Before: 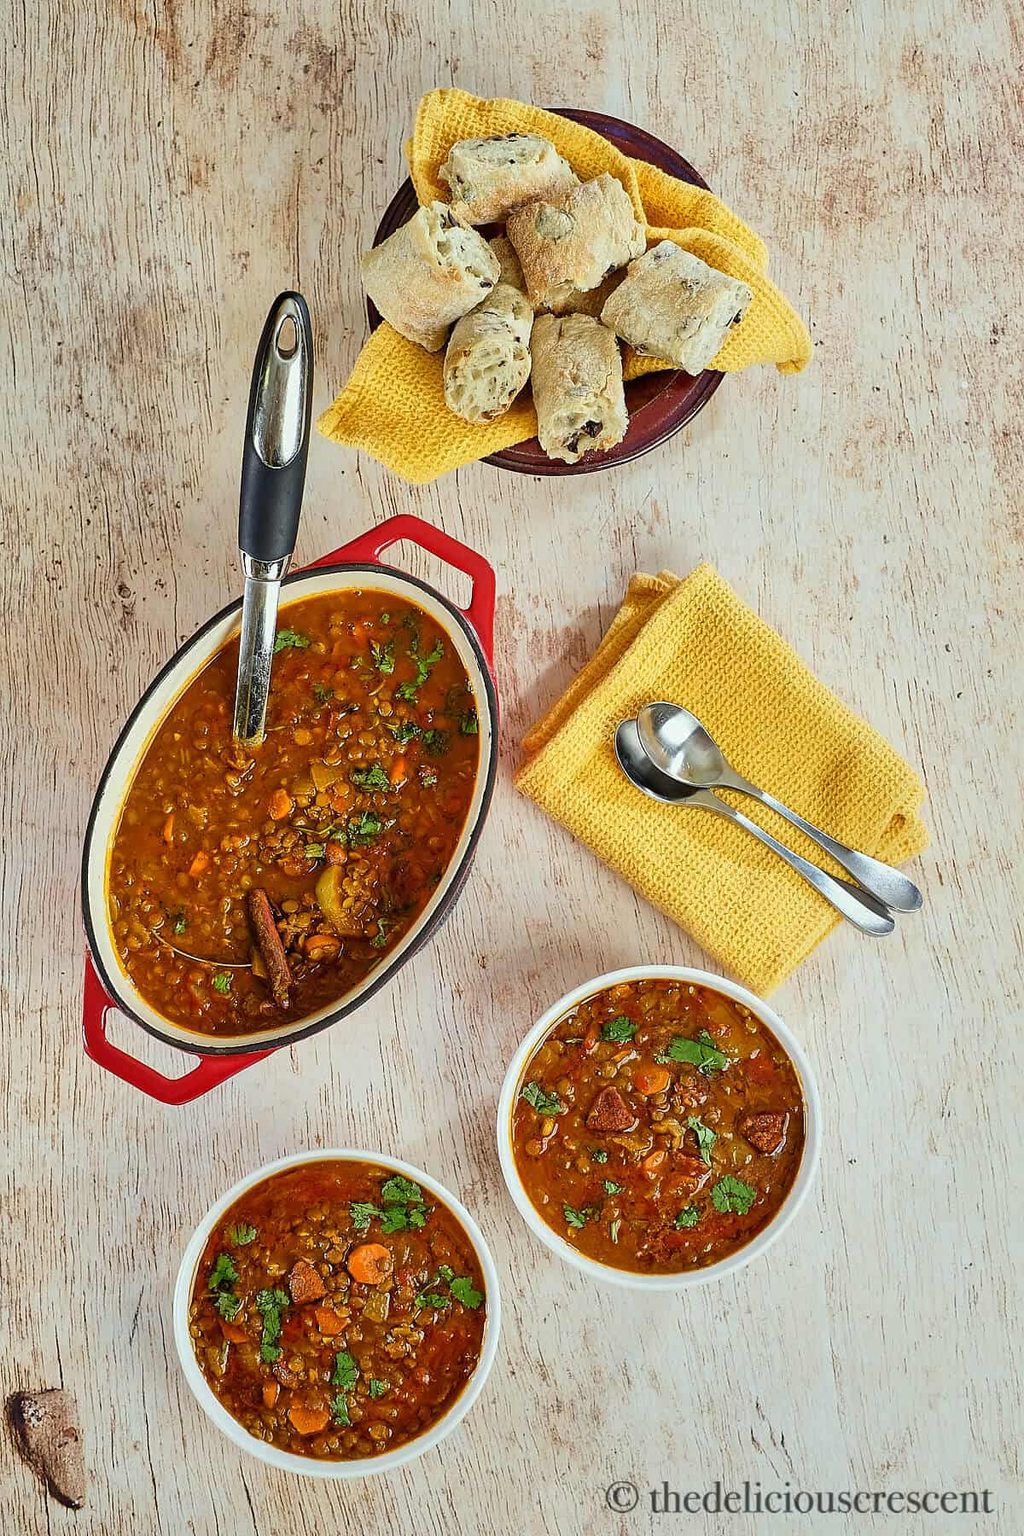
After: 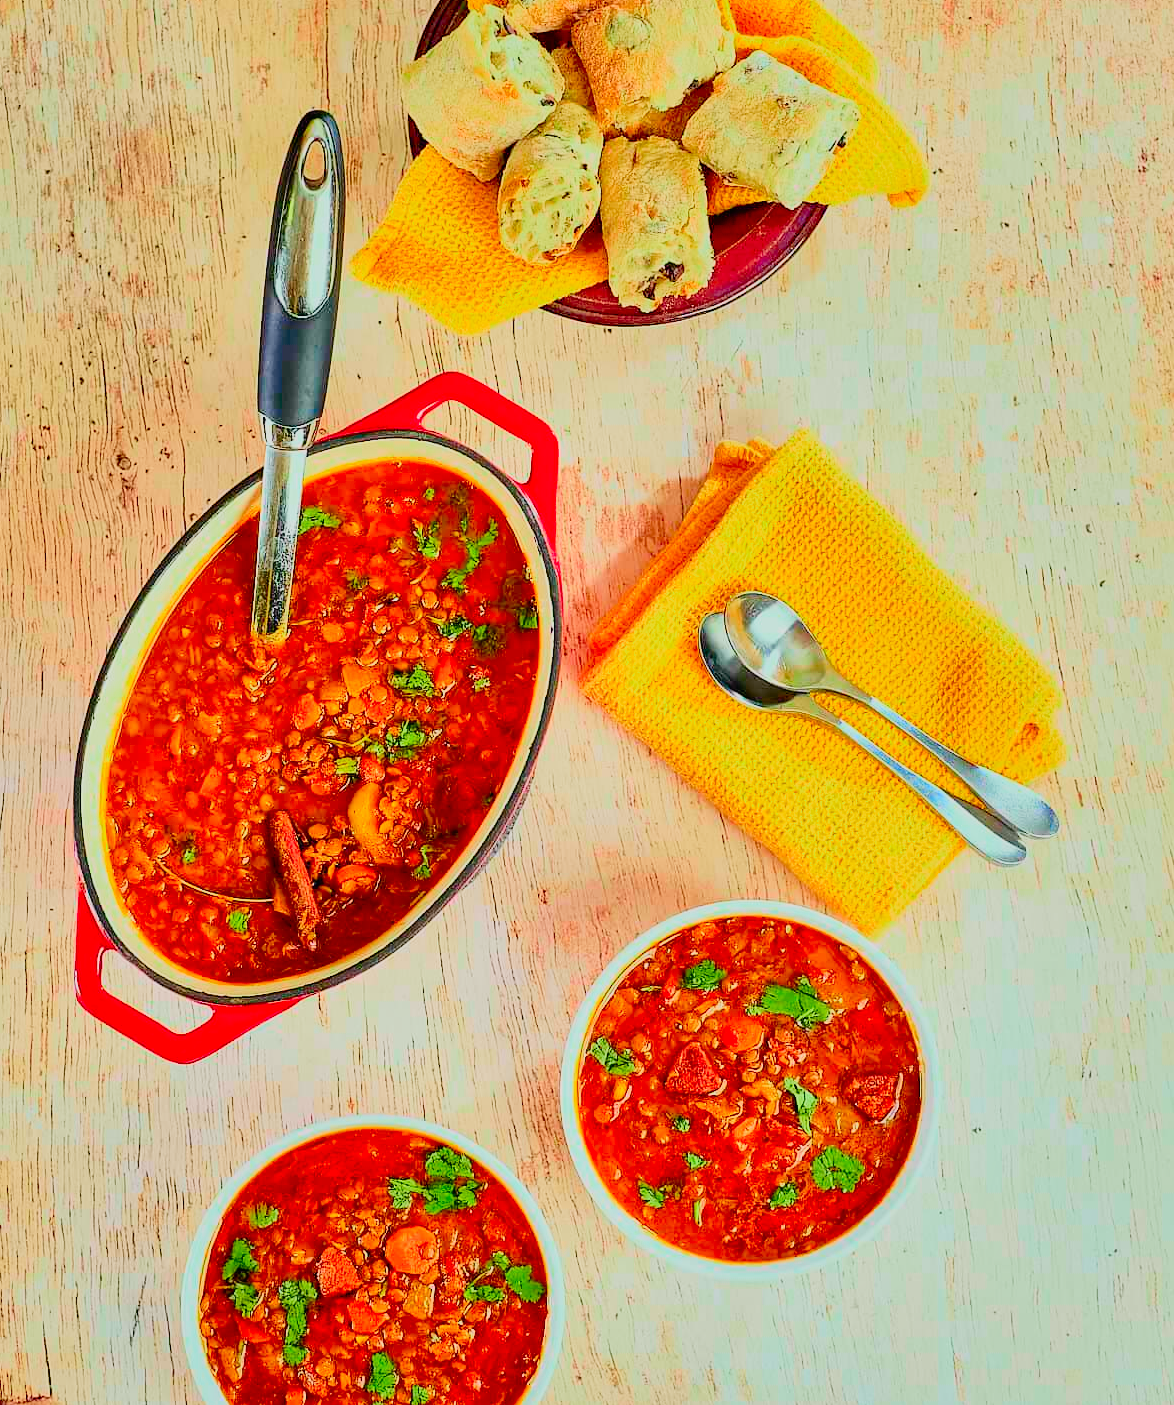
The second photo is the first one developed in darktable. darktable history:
contrast brightness saturation: contrast 0.2, brightness 0.191, saturation 0.785
tone curve: curves: ch0 [(0, 0.003) (0.044, 0.025) (0.12, 0.089) (0.197, 0.168) (0.281, 0.273) (0.468, 0.548) (0.583, 0.691) (0.701, 0.815) (0.86, 0.922) (1, 0.982)]; ch1 [(0, 0) (0.232, 0.214) (0.404, 0.376) (0.461, 0.425) (0.493, 0.481) (0.501, 0.5) (0.517, 0.524) (0.55, 0.585) (0.598, 0.651) (0.671, 0.735) (0.796, 0.85) (1, 1)]; ch2 [(0, 0) (0.249, 0.216) (0.357, 0.317) (0.448, 0.432) (0.478, 0.492) (0.498, 0.499) (0.517, 0.527) (0.537, 0.564) (0.569, 0.617) (0.61, 0.659) (0.706, 0.75) (0.808, 0.809) (0.991, 0.968)], color space Lab, independent channels, preserve colors none
crop and rotate: left 1.879%, top 12.883%, right 0.282%, bottom 9.011%
filmic rgb: black relative exposure -7.98 EV, white relative exposure 8.05 EV, hardness 2.44, latitude 9.92%, contrast 0.718, highlights saturation mix 8.58%, shadows ↔ highlights balance 1.58%
shadows and highlights: on, module defaults
